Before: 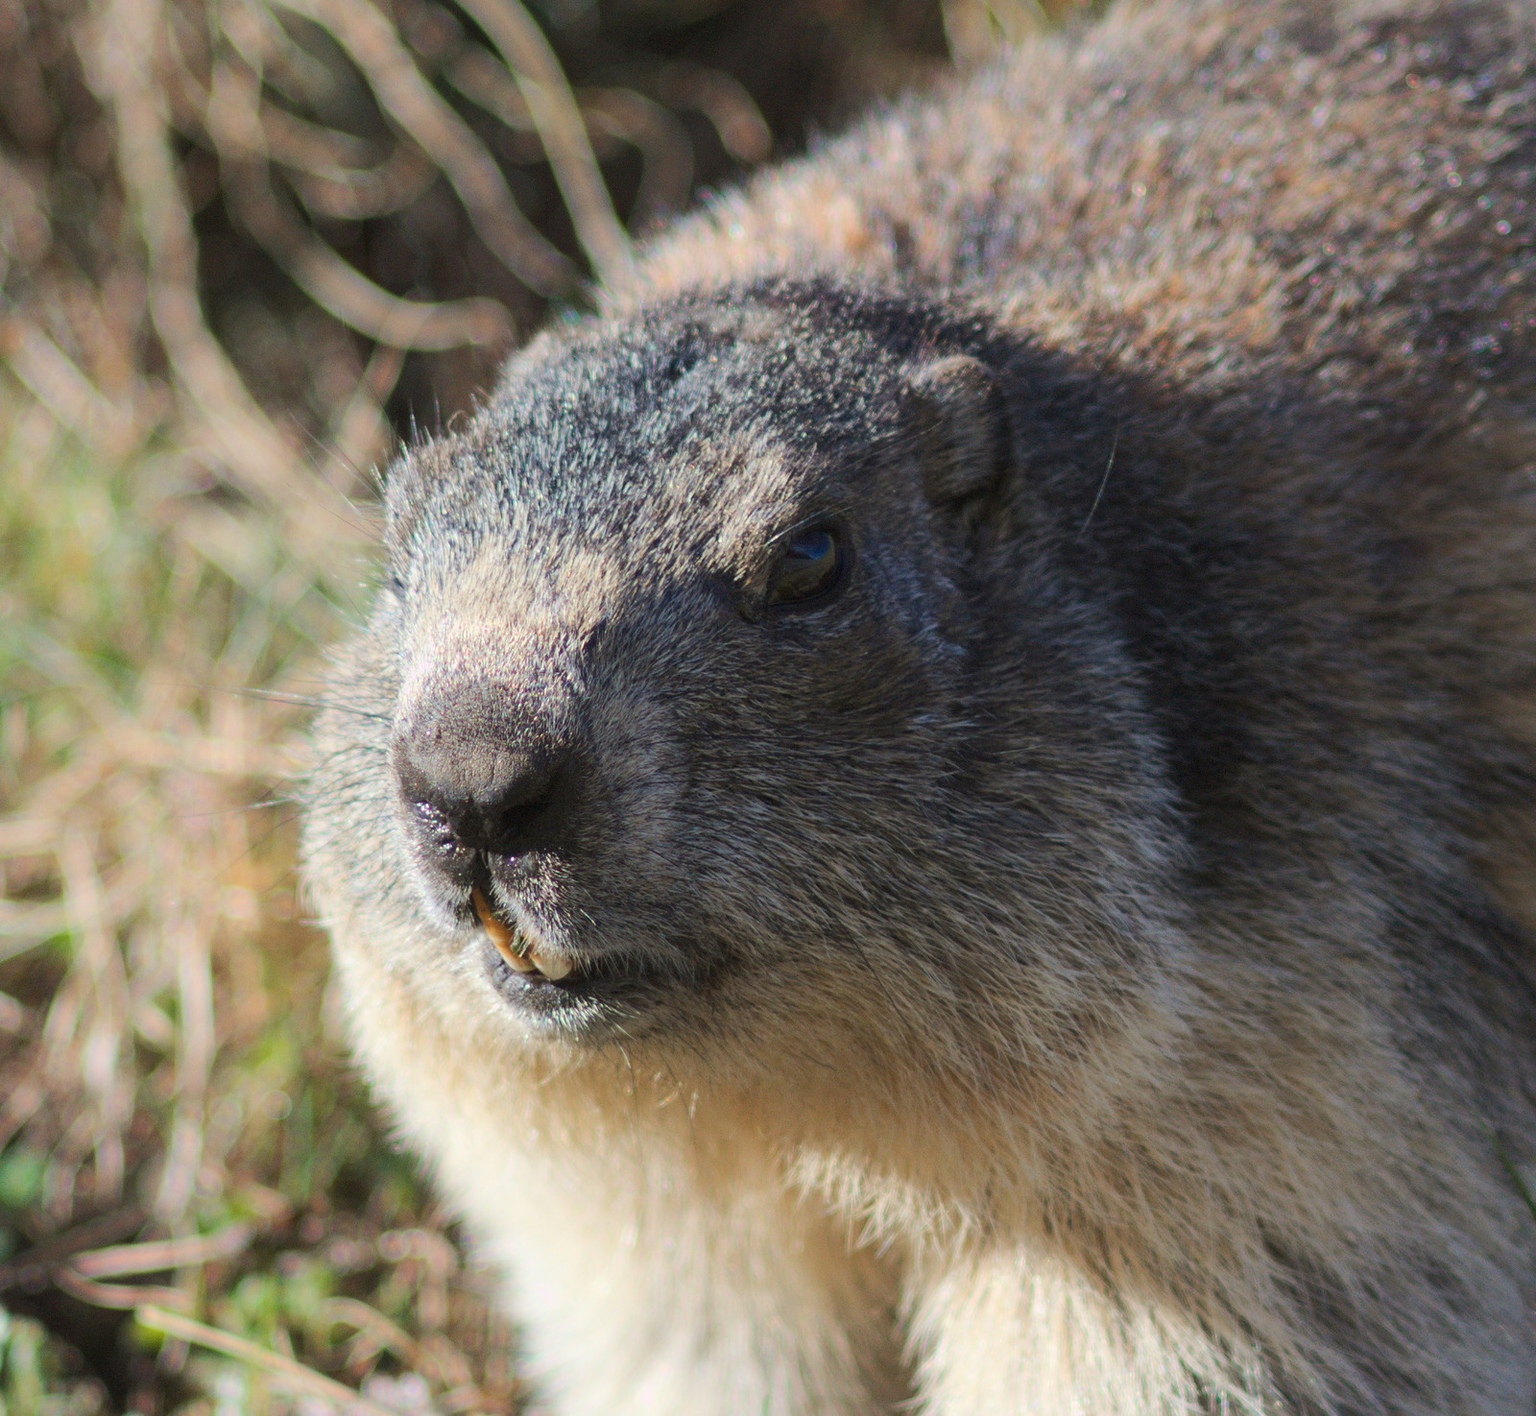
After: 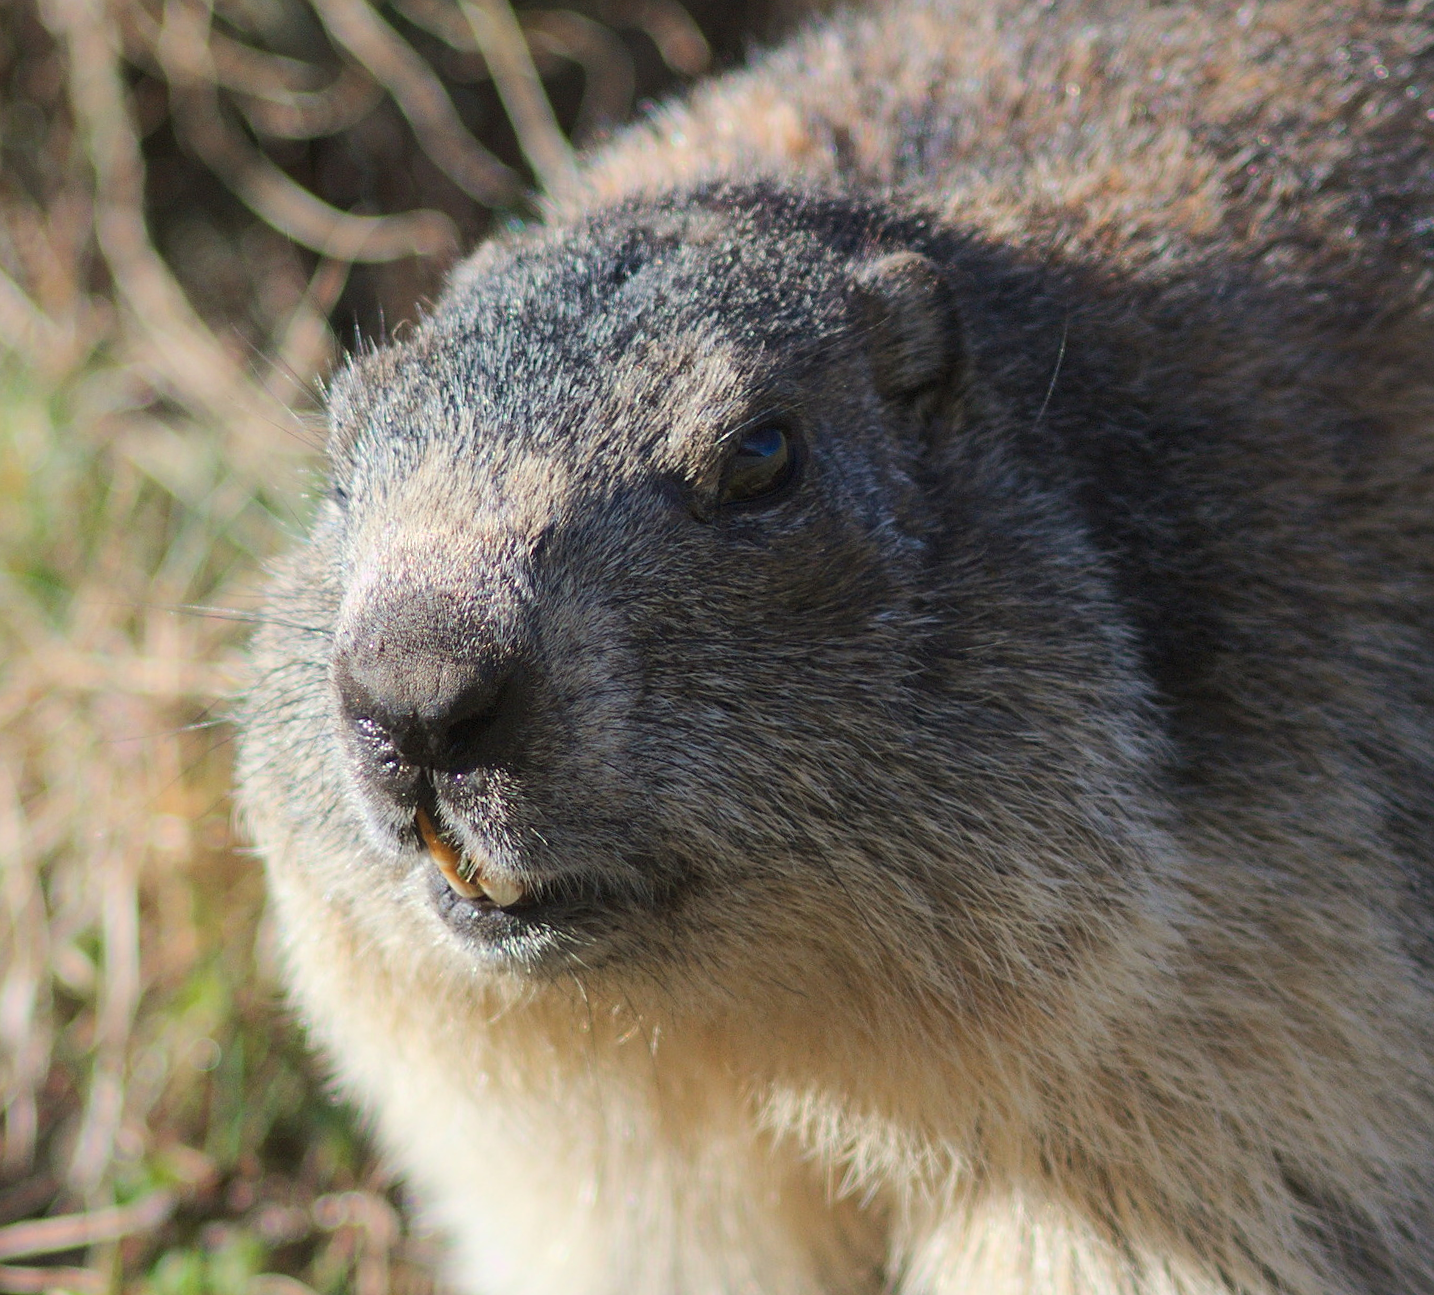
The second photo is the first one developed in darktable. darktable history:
rotate and perspective: rotation -1.68°, lens shift (vertical) -0.146, crop left 0.049, crop right 0.912, crop top 0.032, crop bottom 0.96
sharpen: radius 0.969, amount 0.604
crop: left 1.964%, top 3.251%, right 1.122%, bottom 4.933%
